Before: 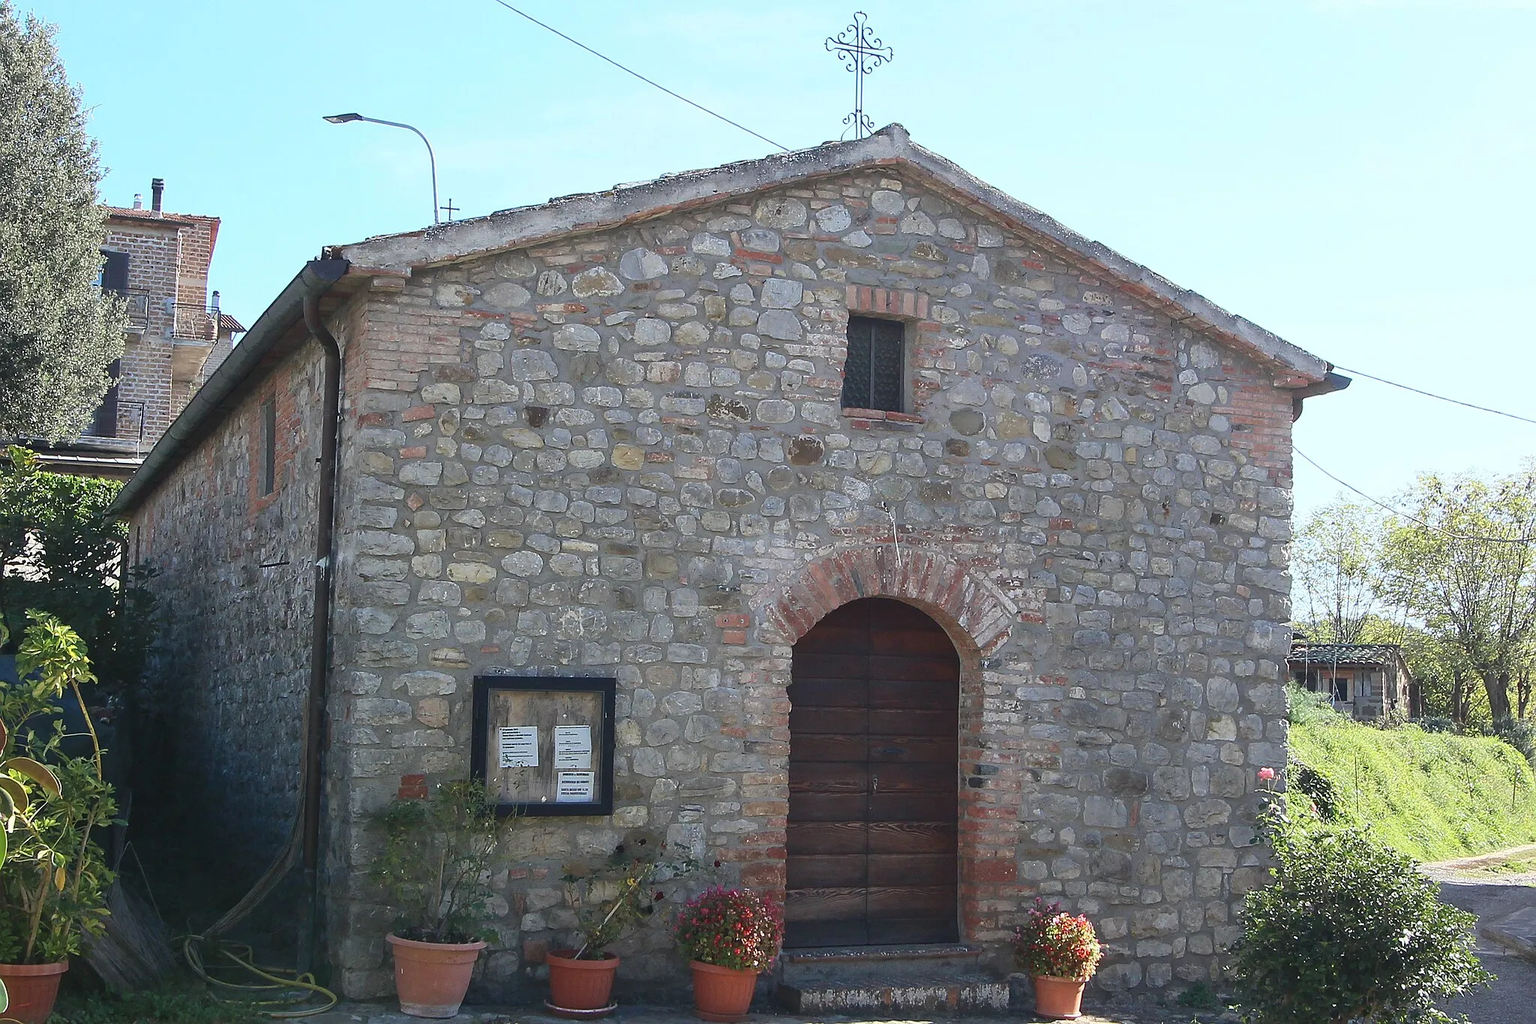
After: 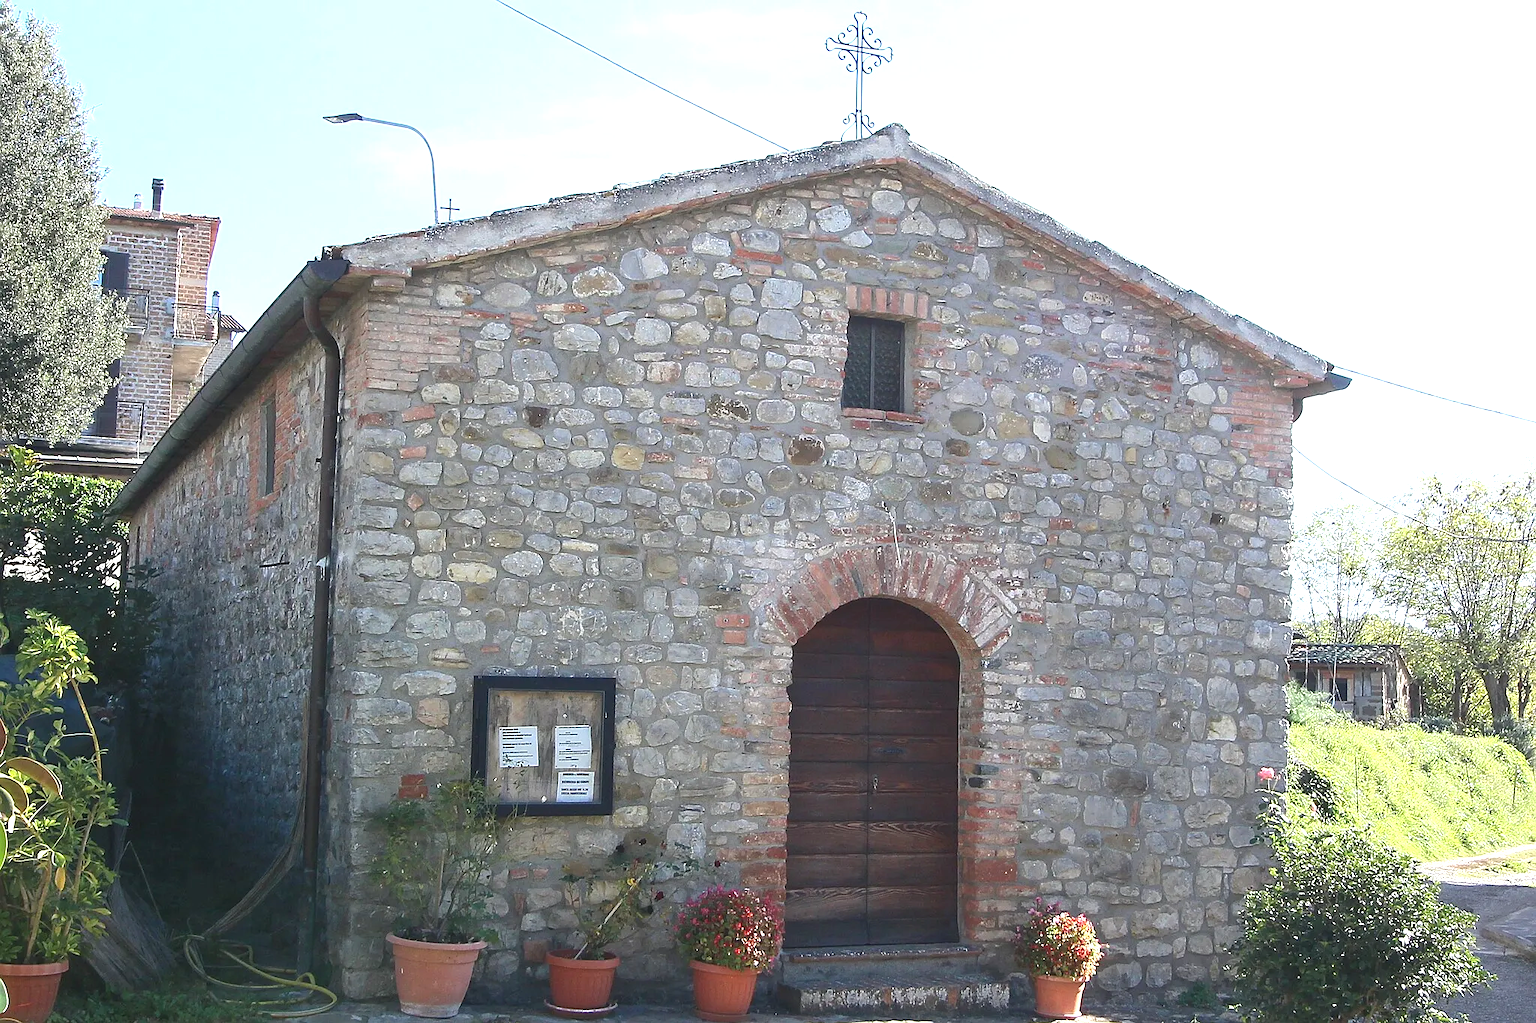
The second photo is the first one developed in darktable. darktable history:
exposure: exposure 0.67 EV, compensate highlight preservation false
